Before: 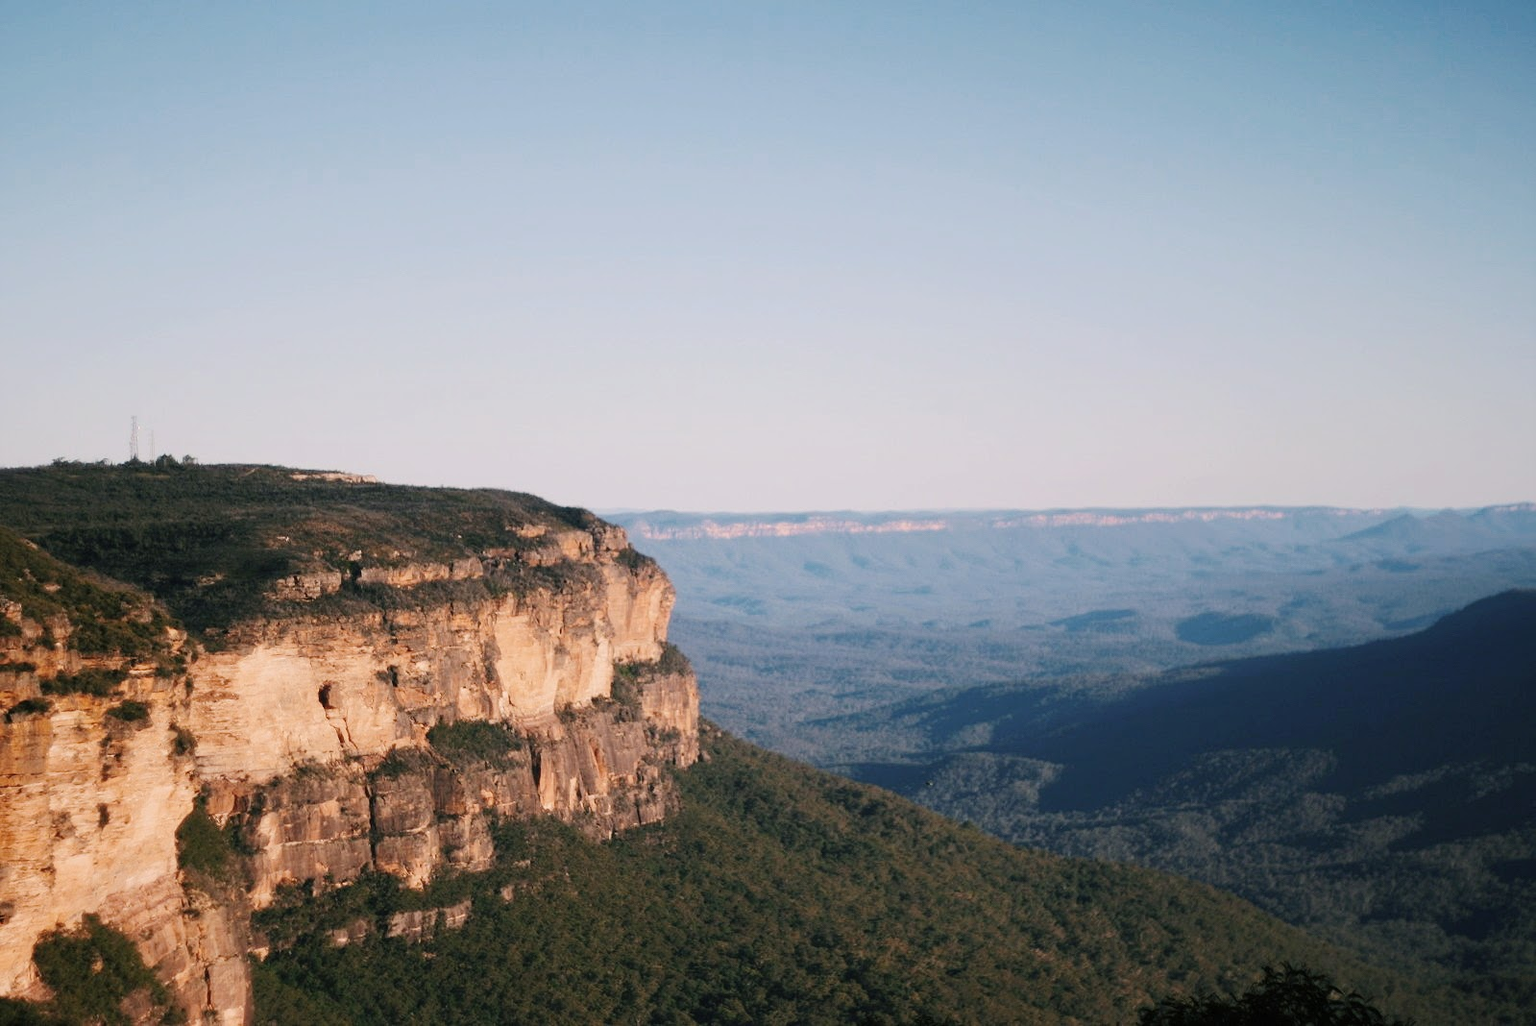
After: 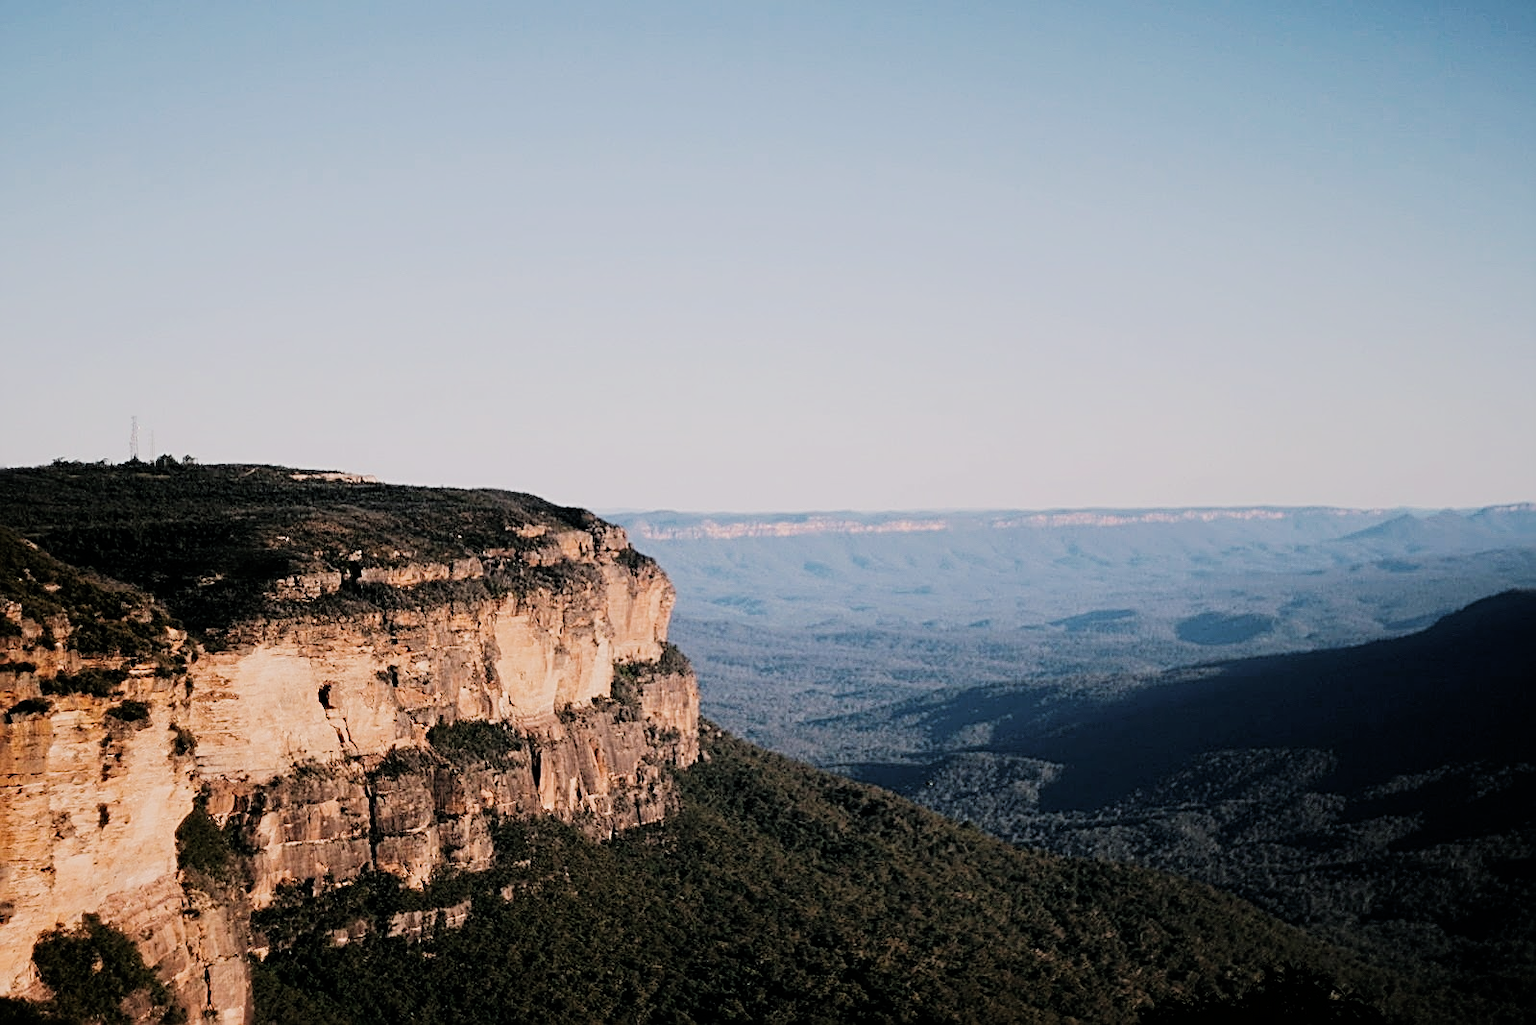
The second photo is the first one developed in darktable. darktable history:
filmic rgb: black relative exposure -5 EV, hardness 2.88, contrast 1.3, highlights saturation mix -30%
sharpen: radius 2.676, amount 0.669
